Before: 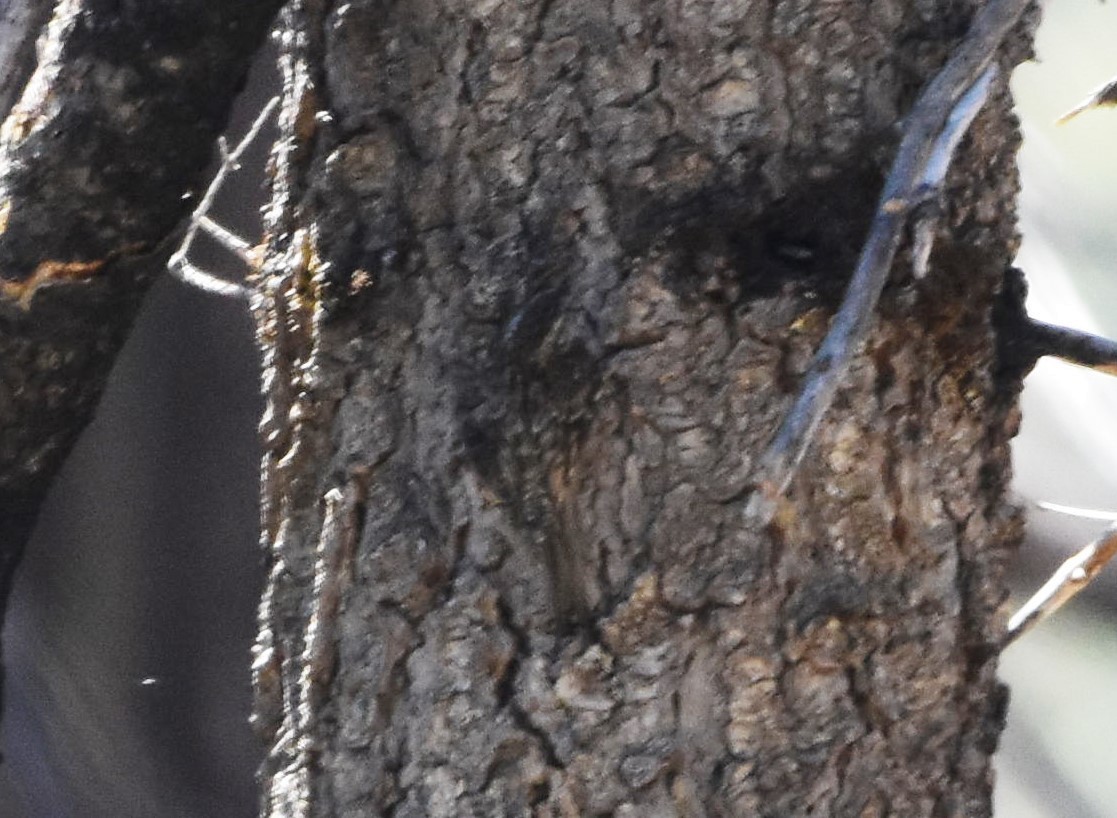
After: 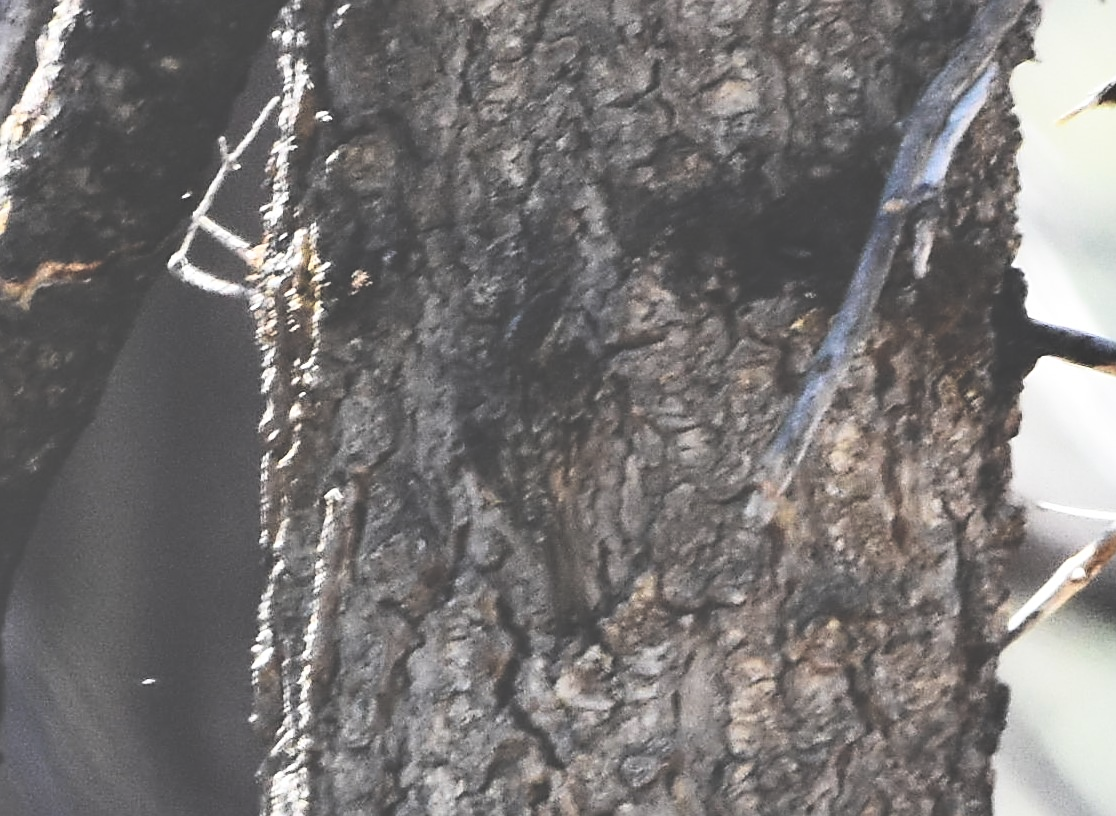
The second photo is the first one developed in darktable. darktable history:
crop: top 0.122%, bottom 0.094%
exposure: black level correction -0.086, compensate exposure bias true, compensate highlight preservation false
shadows and highlights: low approximation 0.01, soften with gaussian
sharpen: on, module defaults
contrast brightness saturation: contrast 0.274
